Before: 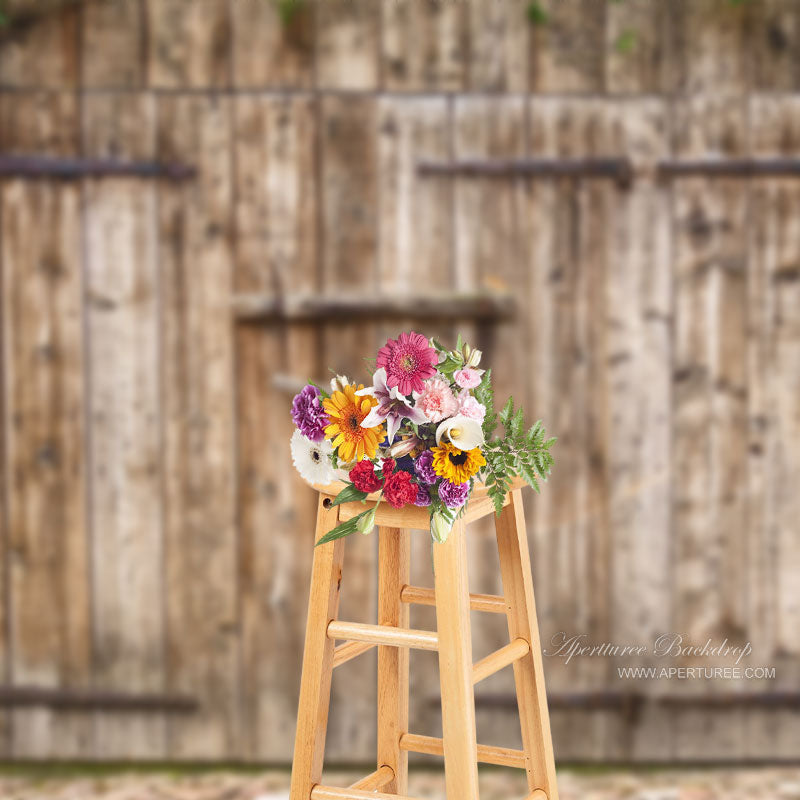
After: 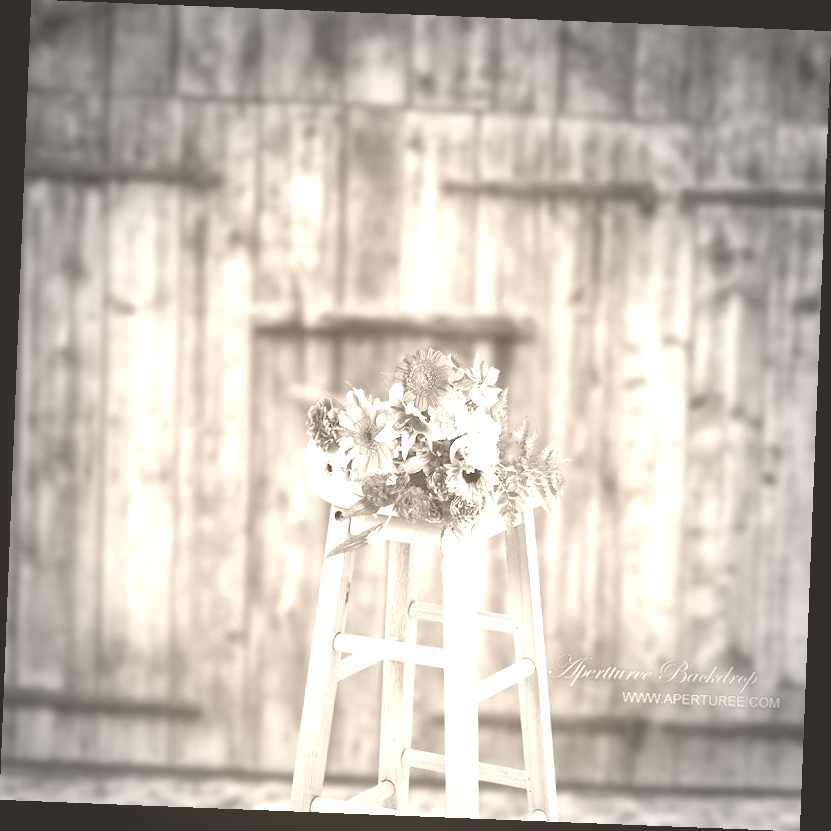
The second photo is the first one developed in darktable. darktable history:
vignetting: fall-off start 64.63%, center (-0.034, 0.148), width/height ratio 0.881
colorize: hue 34.49°, saturation 35.33%, source mix 100%, version 1
white balance: emerald 1
rotate and perspective: rotation 2.27°, automatic cropping off
color correction: highlights a* 0.162, highlights b* 29.53, shadows a* -0.162, shadows b* 21.09
